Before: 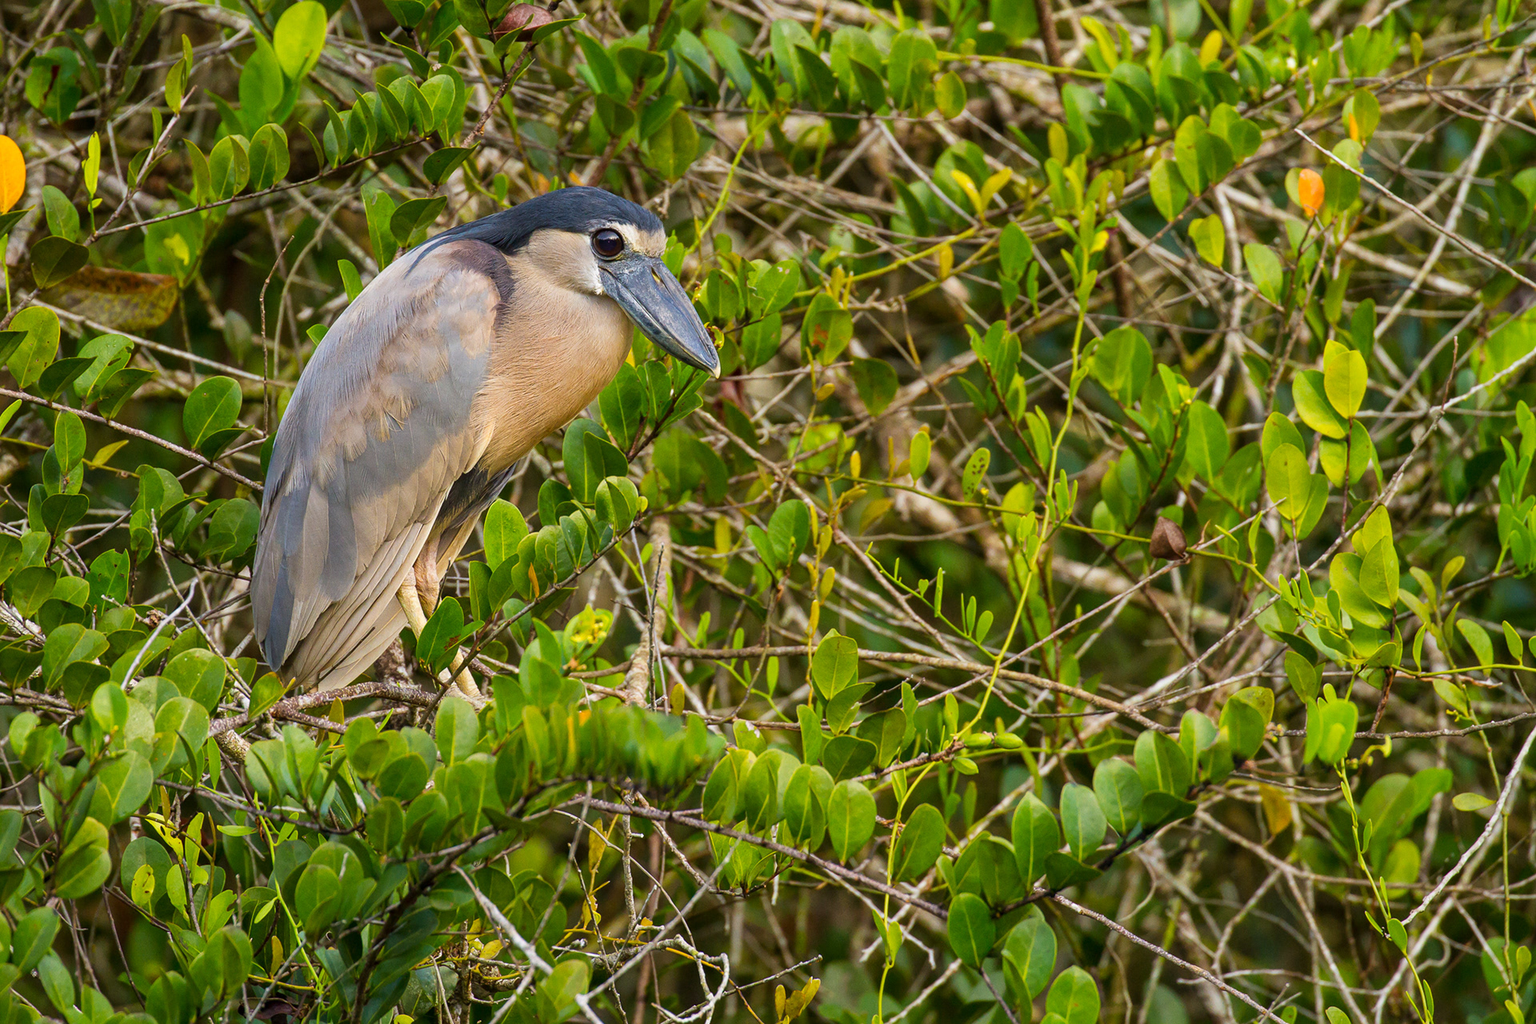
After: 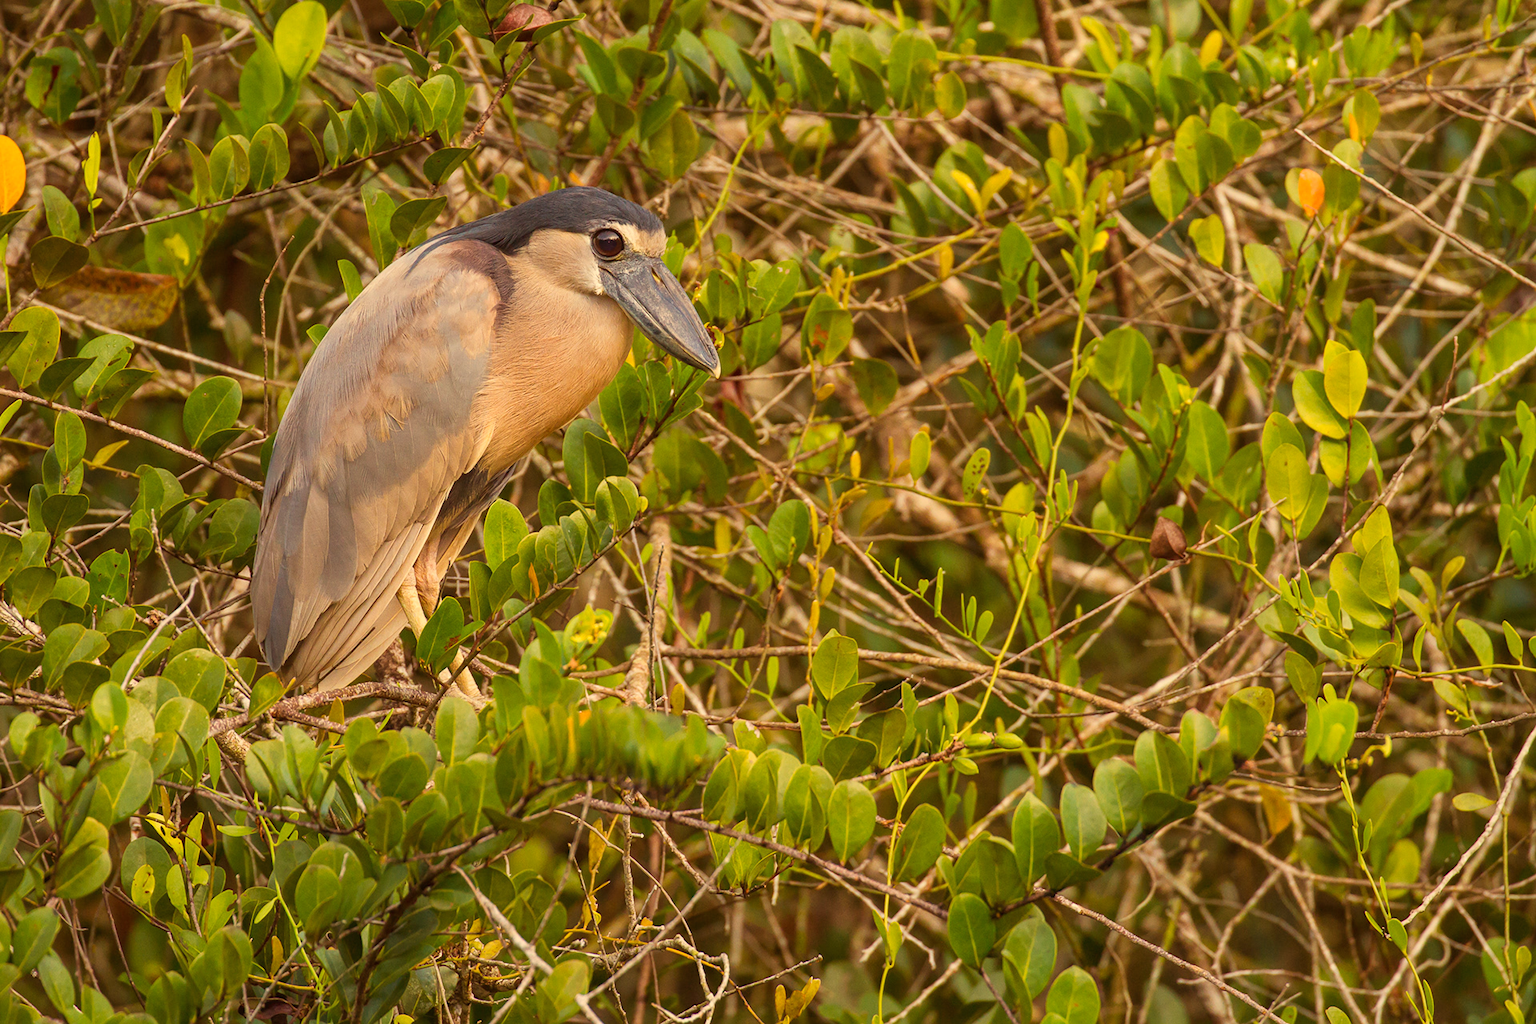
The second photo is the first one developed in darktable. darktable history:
white balance: red 1.123, blue 0.83
rgb levels: mode RGB, independent channels, levels [[0, 0.474, 1], [0, 0.5, 1], [0, 0.5, 1]]
color balance: mode lift, gamma, gain (sRGB), lift [1.04, 1, 1, 0.97], gamma [1.01, 1, 1, 0.97], gain [0.96, 1, 1, 0.97]
